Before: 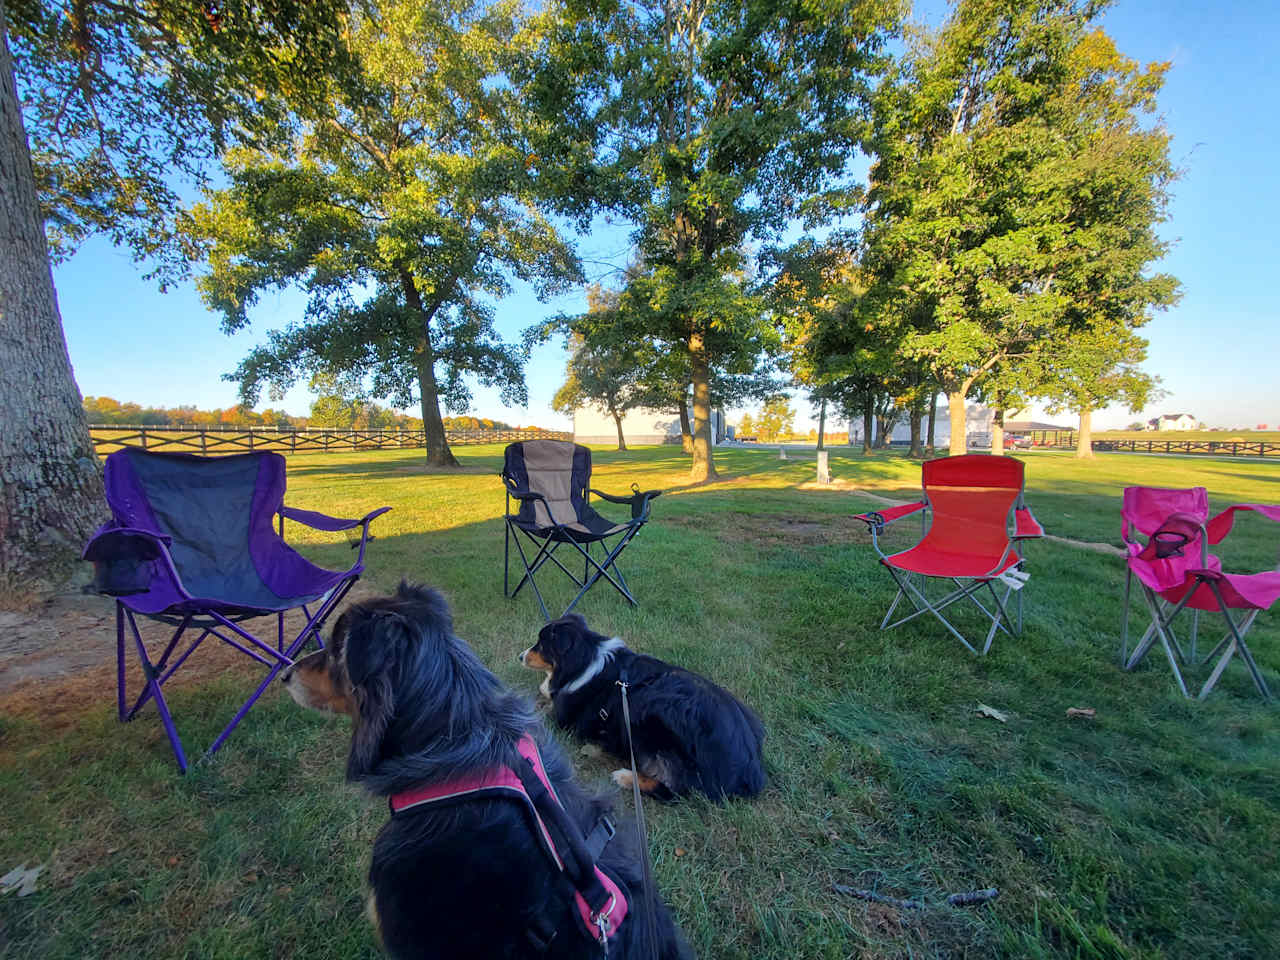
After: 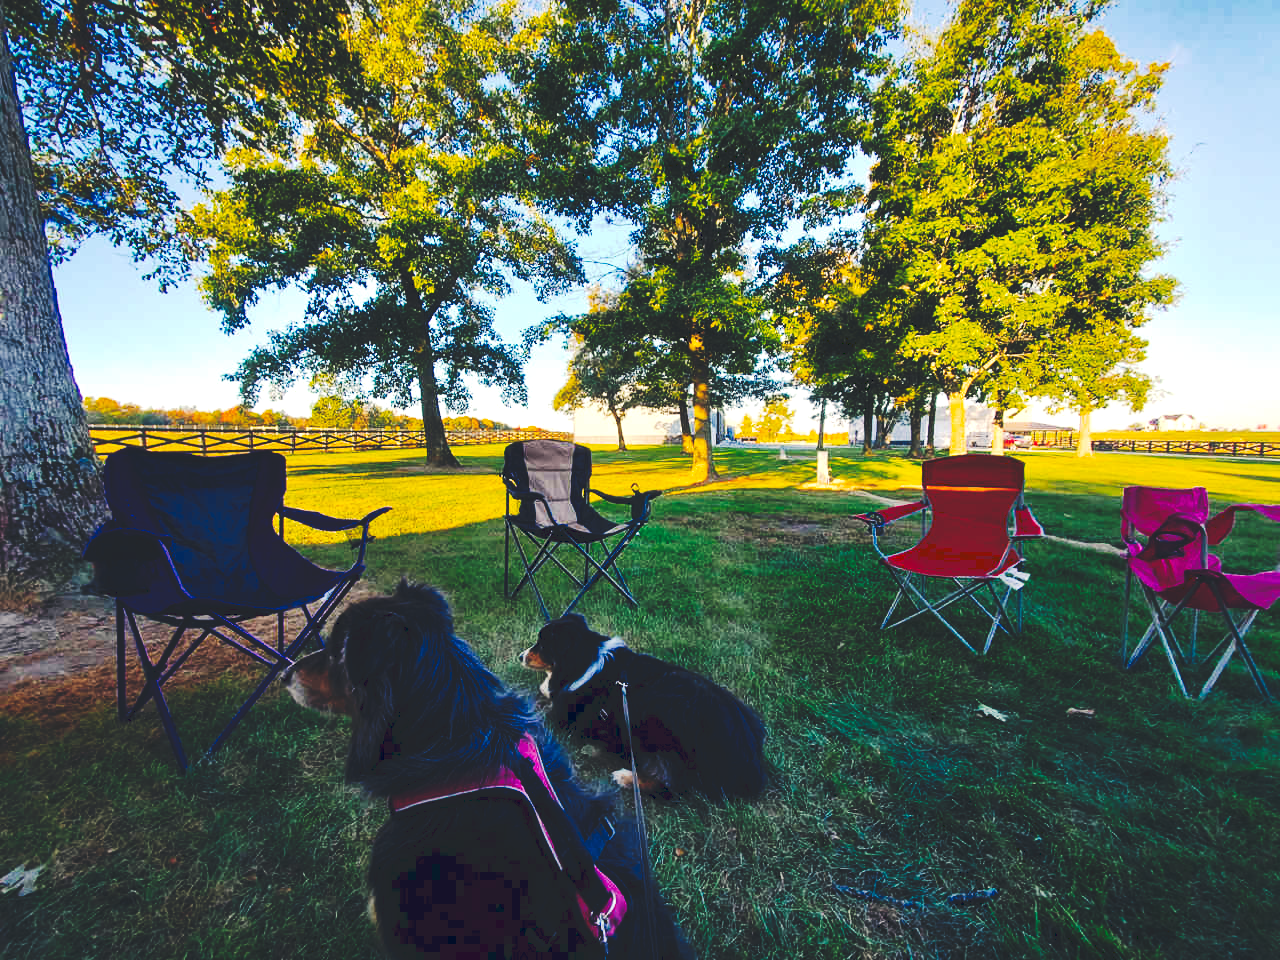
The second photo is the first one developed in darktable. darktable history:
color balance rgb: highlights gain › luminance 6.468%, highlights gain › chroma 1.335%, highlights gain › hue 89.26°, perceptual saturation grading › global saturation 24.918%, global vibrance 9.38%, contrast 14.958%, saturation formula JzAzBz (2021)
tone curve: curves: ch0 [(0, 0) (0.003, 0.145) (0.011, 0.15) (0.025, 0.15) (0.044, 0.156) (0.069, 0.161) (0.1, 0.169) (0.136, 0.175) (0.177, 0.184) (0.224, 0.196) (0.277, 0.234) (0.335, 0.291) (0.399, 0.391) (0.468, 0.505) (0.543, 0.633) (0.623, 0.742) (0.709, 0.826) (0.801, 0.882) (0.898, 0.93) (1, 1)], preserve colors none
color correction: highlights a* 2.87, highlights b* 5, shadows a* -1.84, shadows b* -4.9, saturation 0.822
